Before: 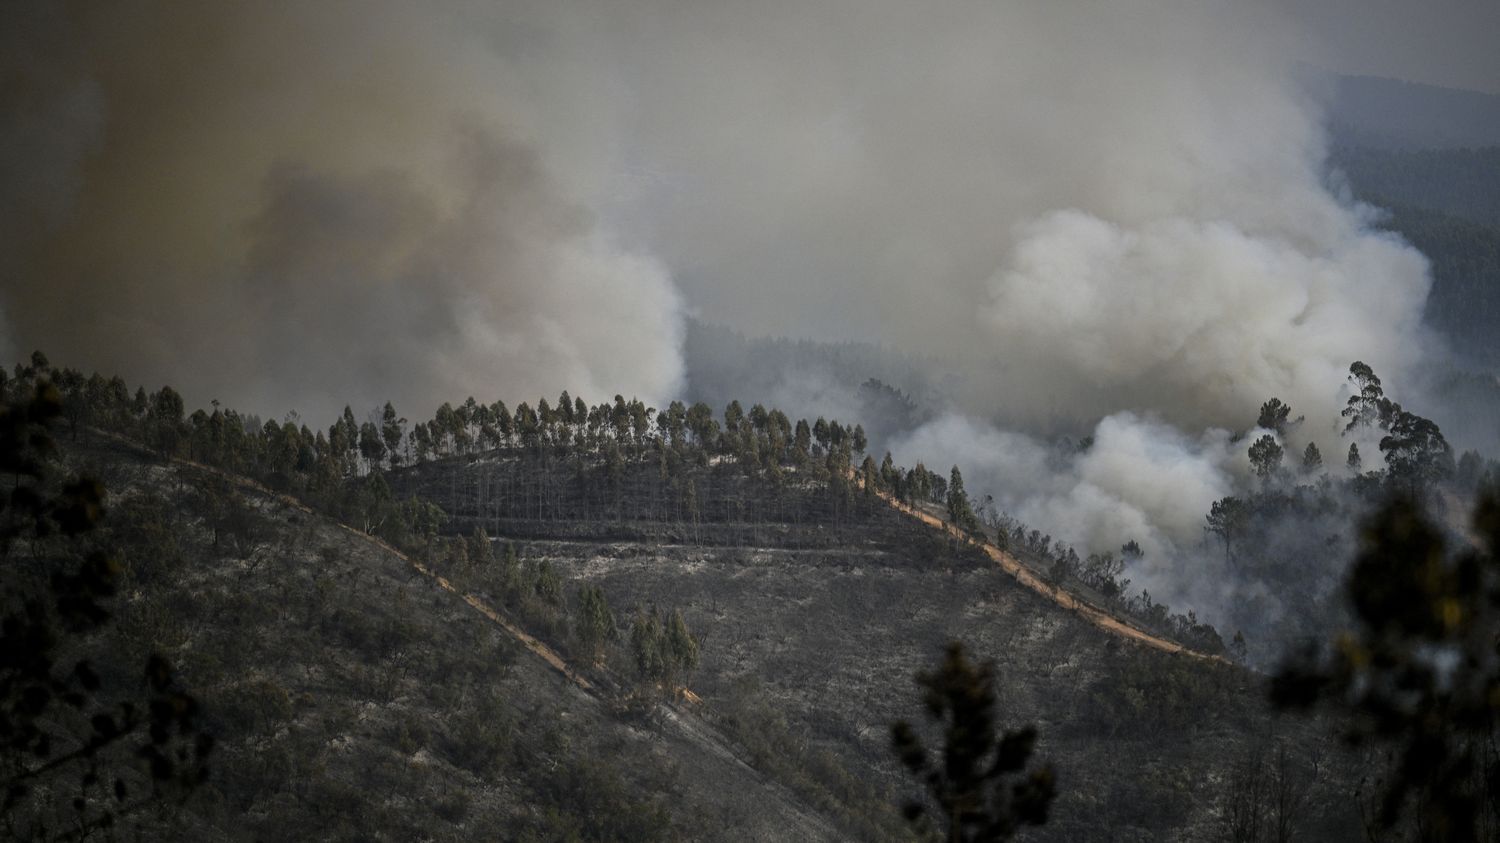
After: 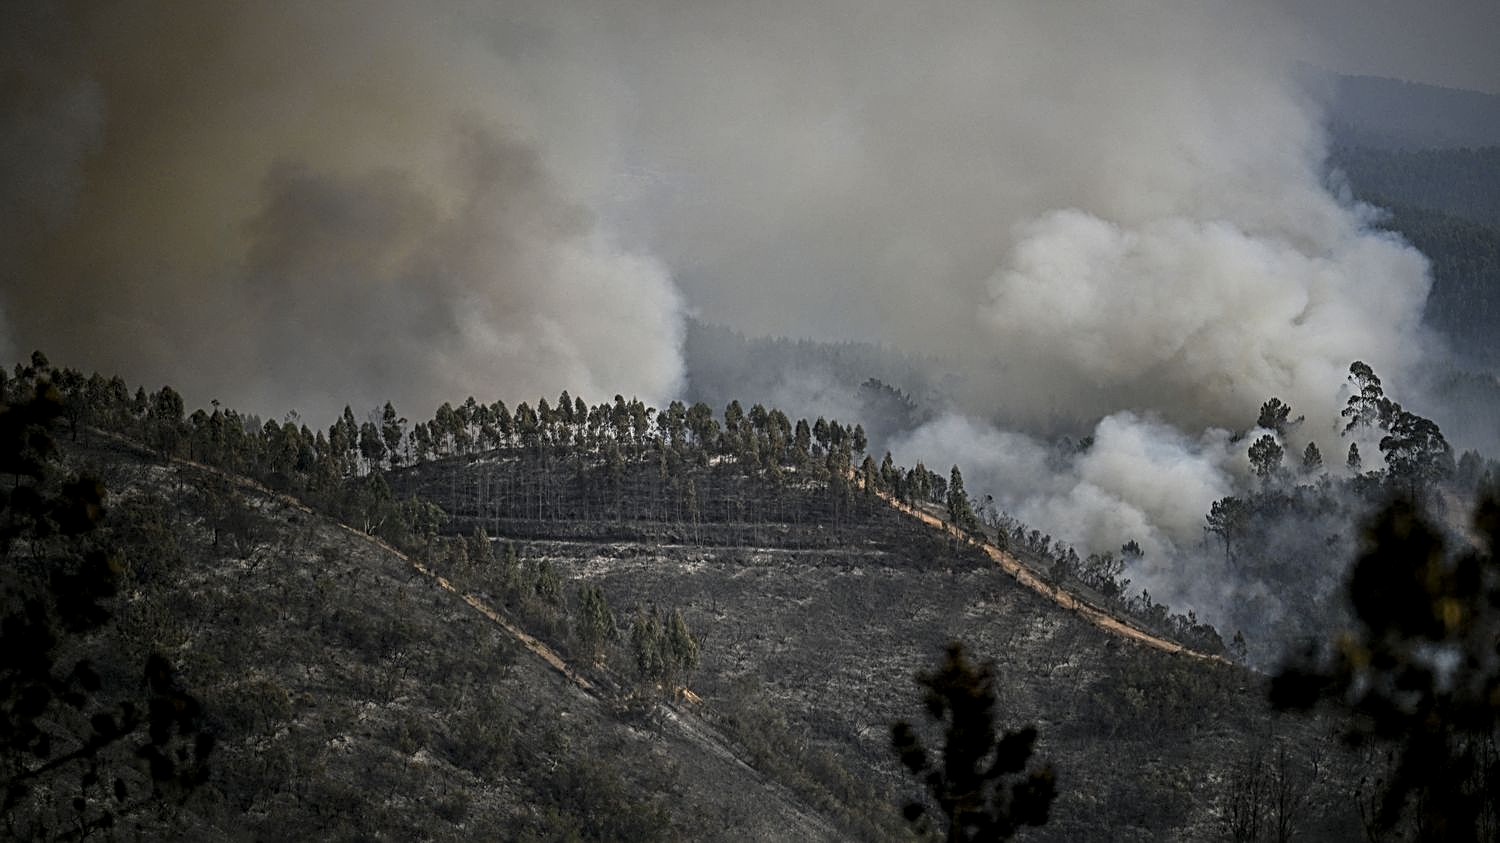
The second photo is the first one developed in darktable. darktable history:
sharpen: radius 2.584, amount 0.688
local contrast: on, module defaults
